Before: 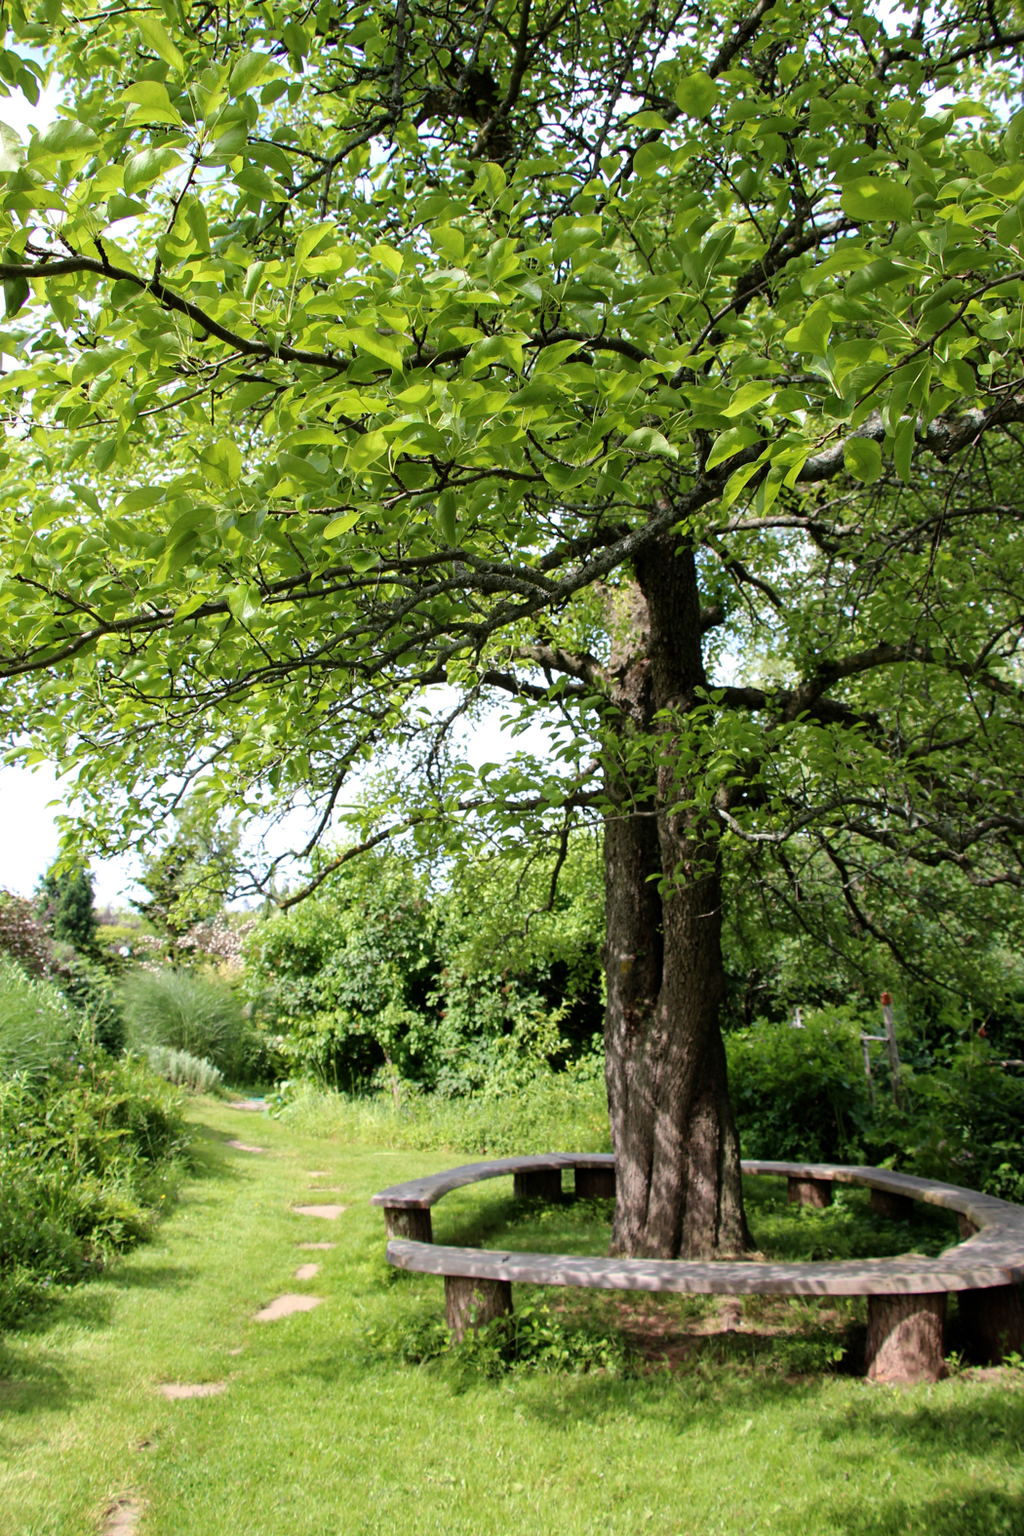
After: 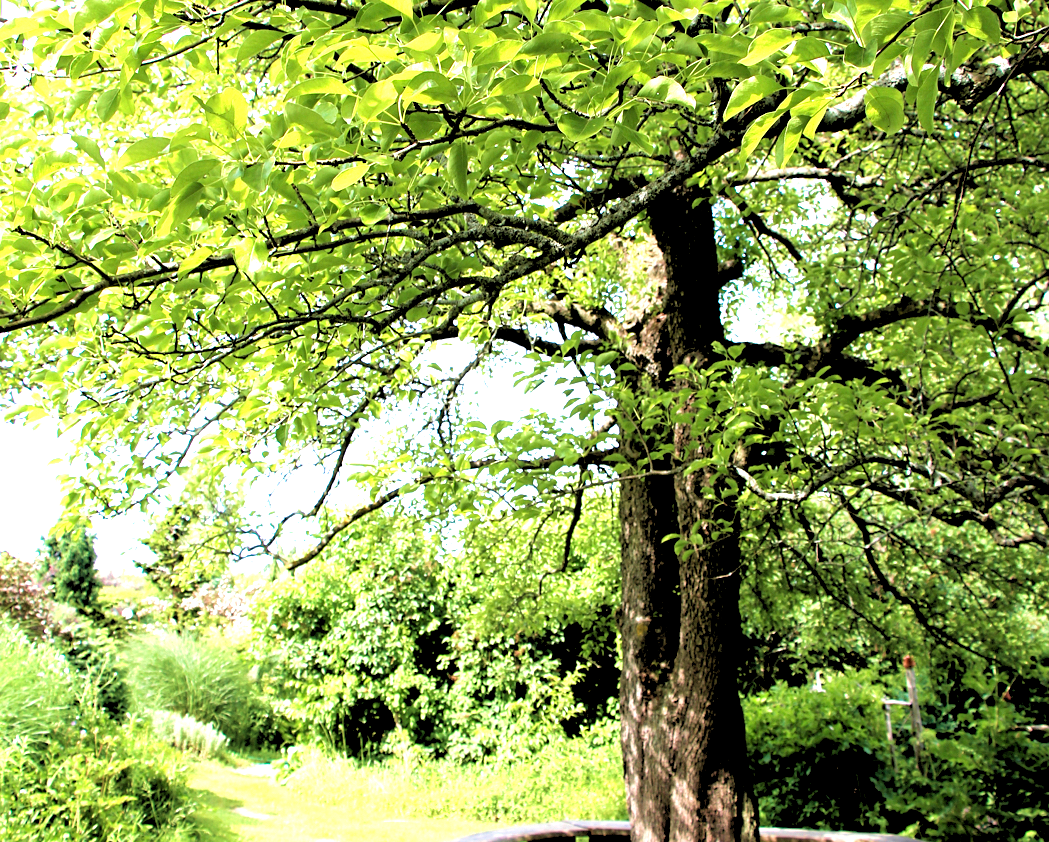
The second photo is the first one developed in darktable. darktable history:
velvia: strength 45%
rgb levels: levels [[0.029, 0.461, 0.922], [0, 0.5, 1], [0, 0.5, 1]]
sharpen: amount 0.2
exposure: black level correction 0, exposure 1.198 EV, compensate exposure bias true, compensate highlight preservation false
crop and rotate: top 23.043%, bottom 23.437%
